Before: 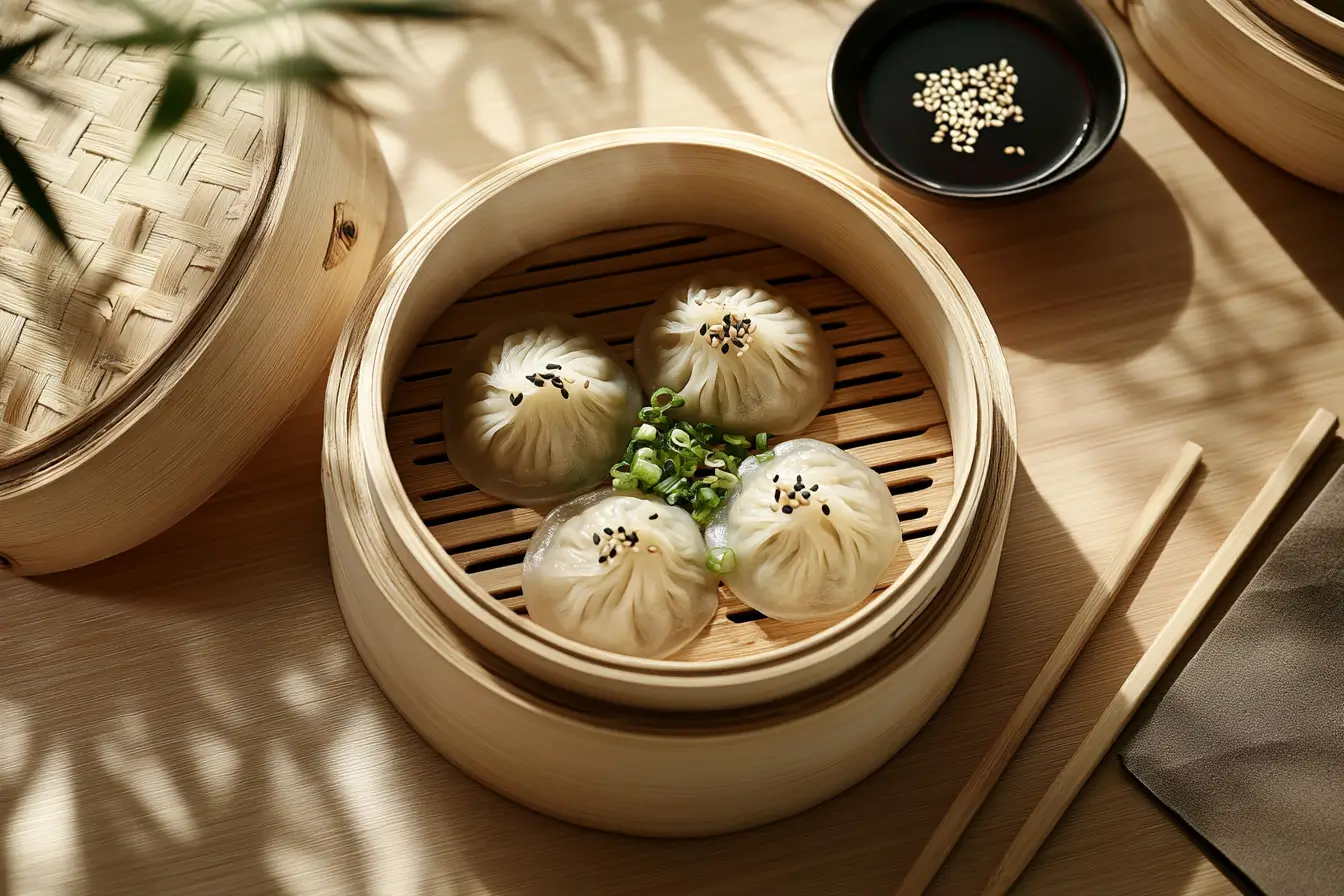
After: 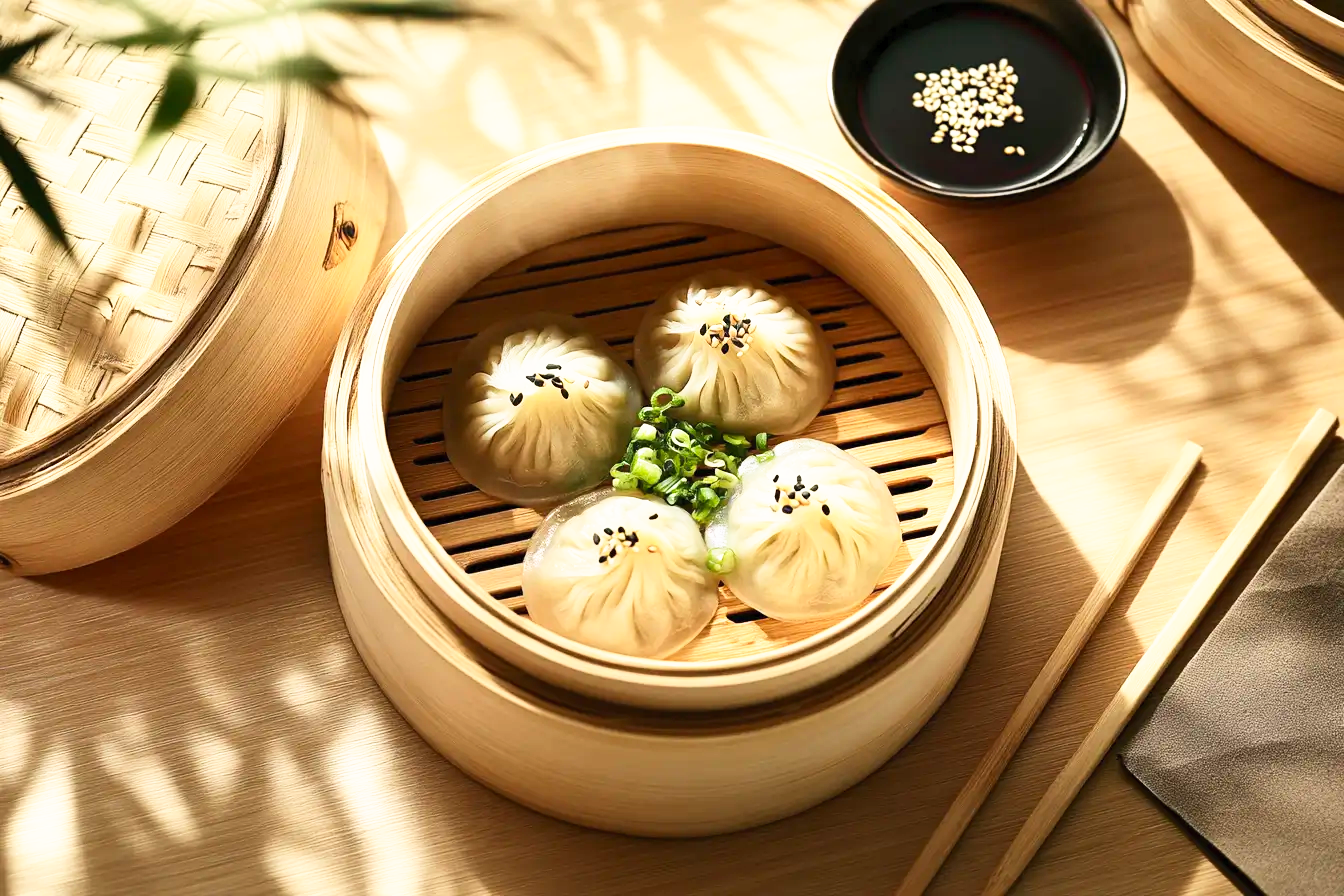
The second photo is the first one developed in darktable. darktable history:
contrast brightness saturation: contrast 0.204, brightness 0.161, saturation 0.219
base curve: curves: ch0 [(0, 0) (0.557, 0.834) (1, 1)], preserve colors none
